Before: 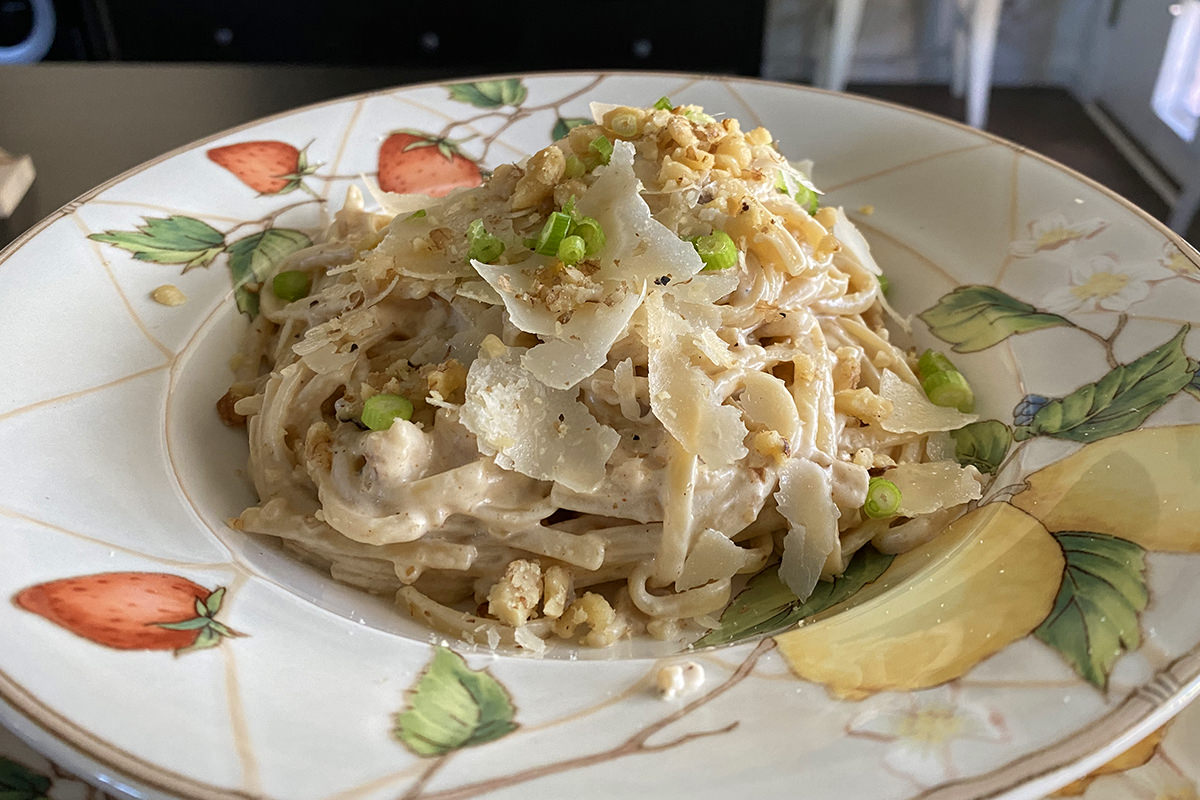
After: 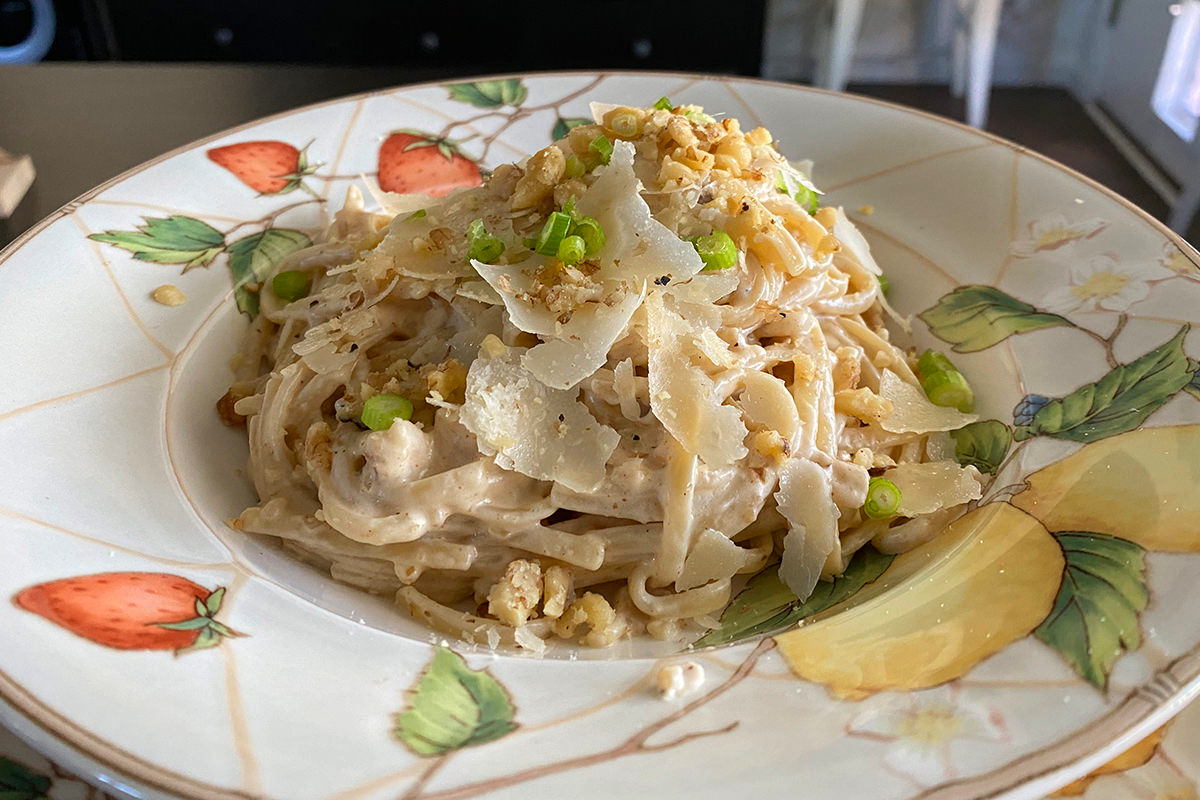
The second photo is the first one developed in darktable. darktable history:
shadows and highlights: radius 95.11, shadows -16.08, white point adjustment 0.233, highlights 32.41, compress 48.54%, soften with gaussian
